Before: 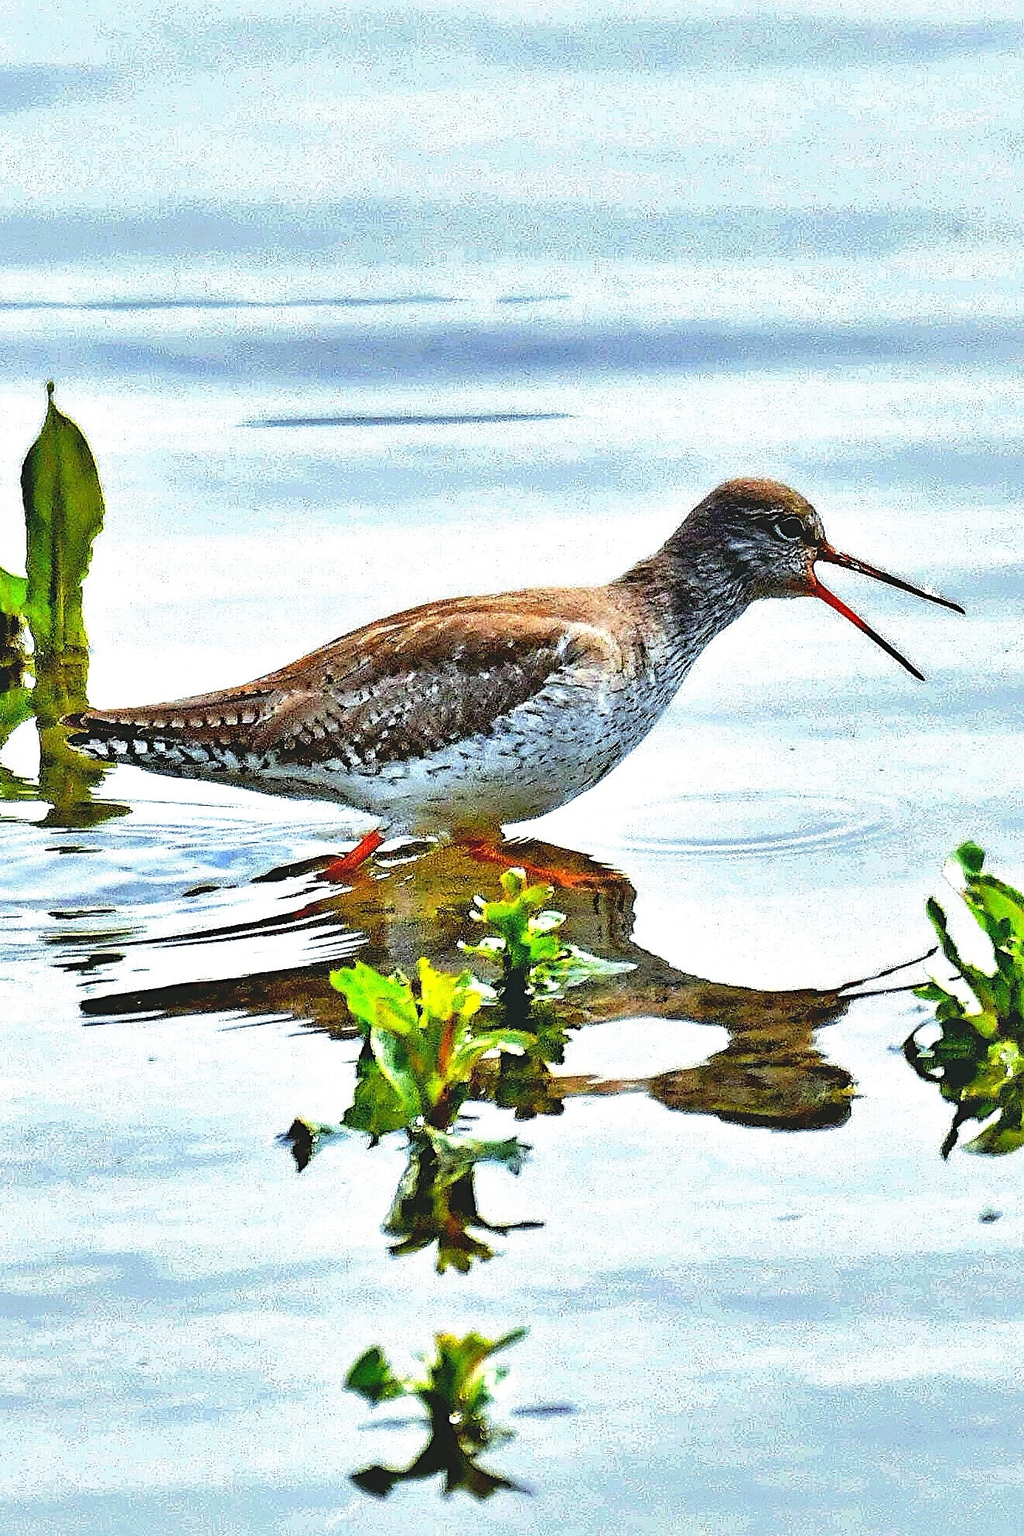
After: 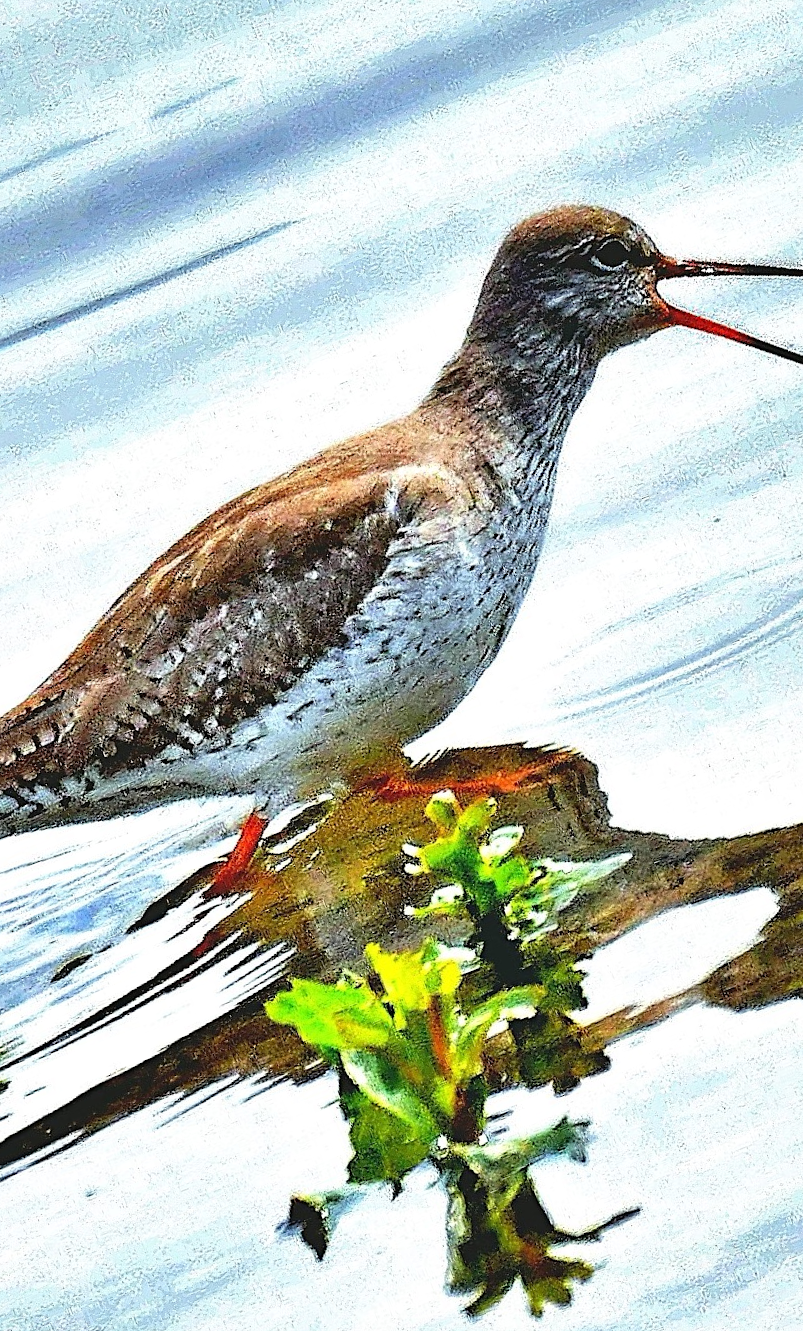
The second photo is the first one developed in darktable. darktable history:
crop and rotate: angle 21.22°, left 6.86%, right 3.639%, bottom 1.068%
local contrast: mode bilateral grid, contrast 10, coarseness 24, detail 115%, midtone range 0.2
